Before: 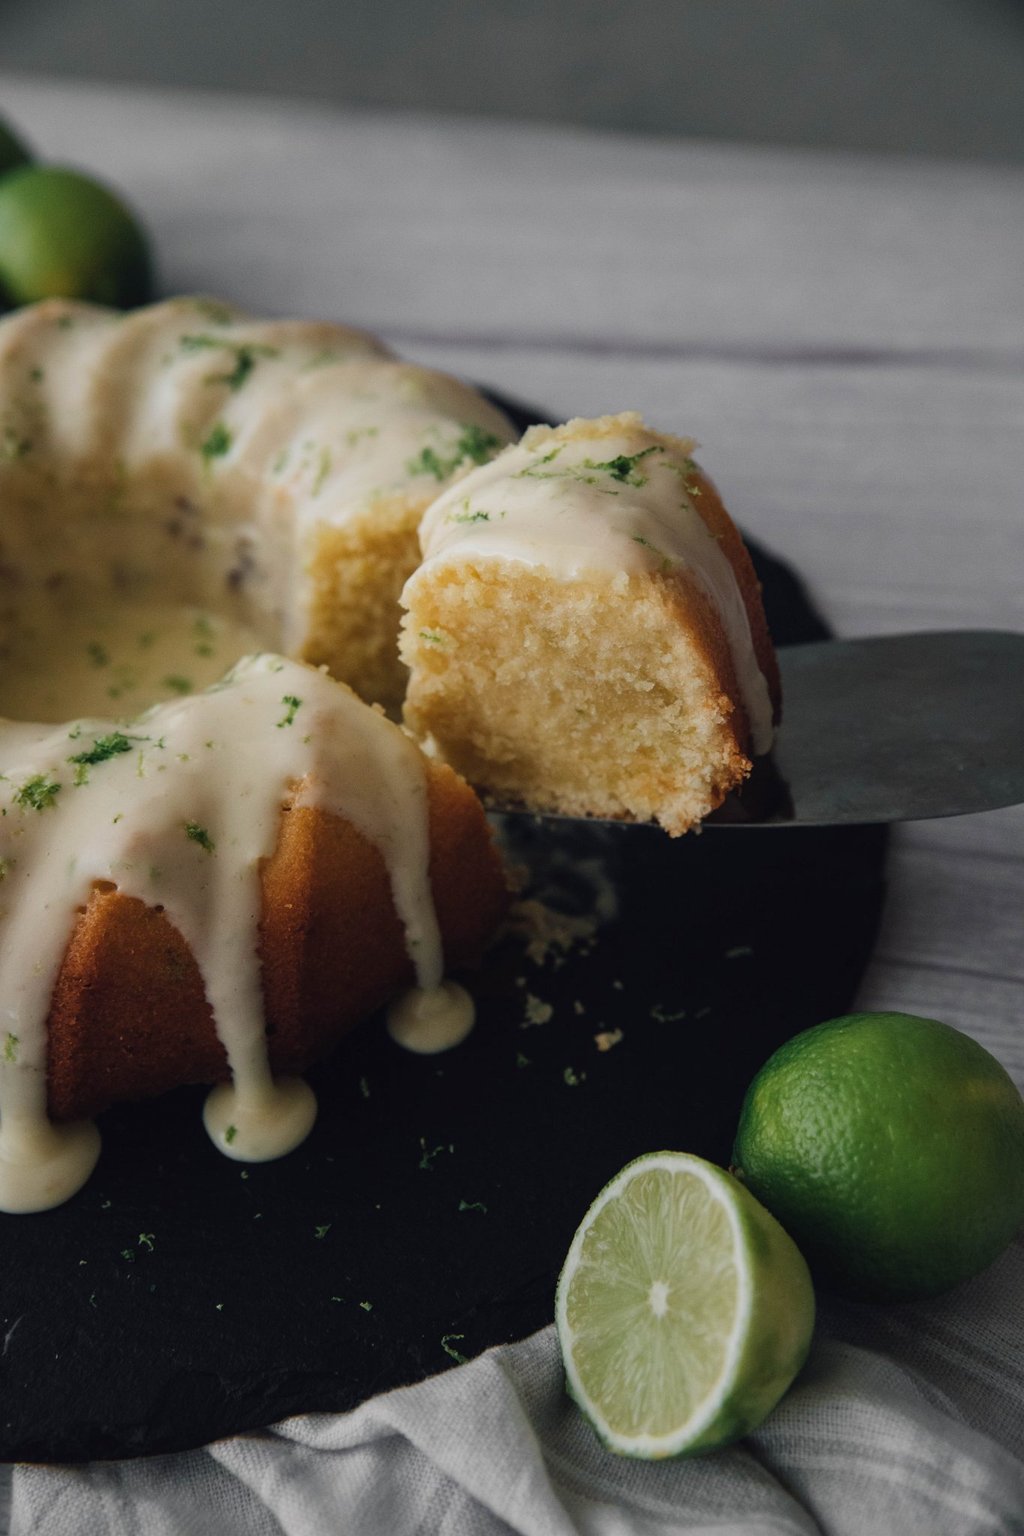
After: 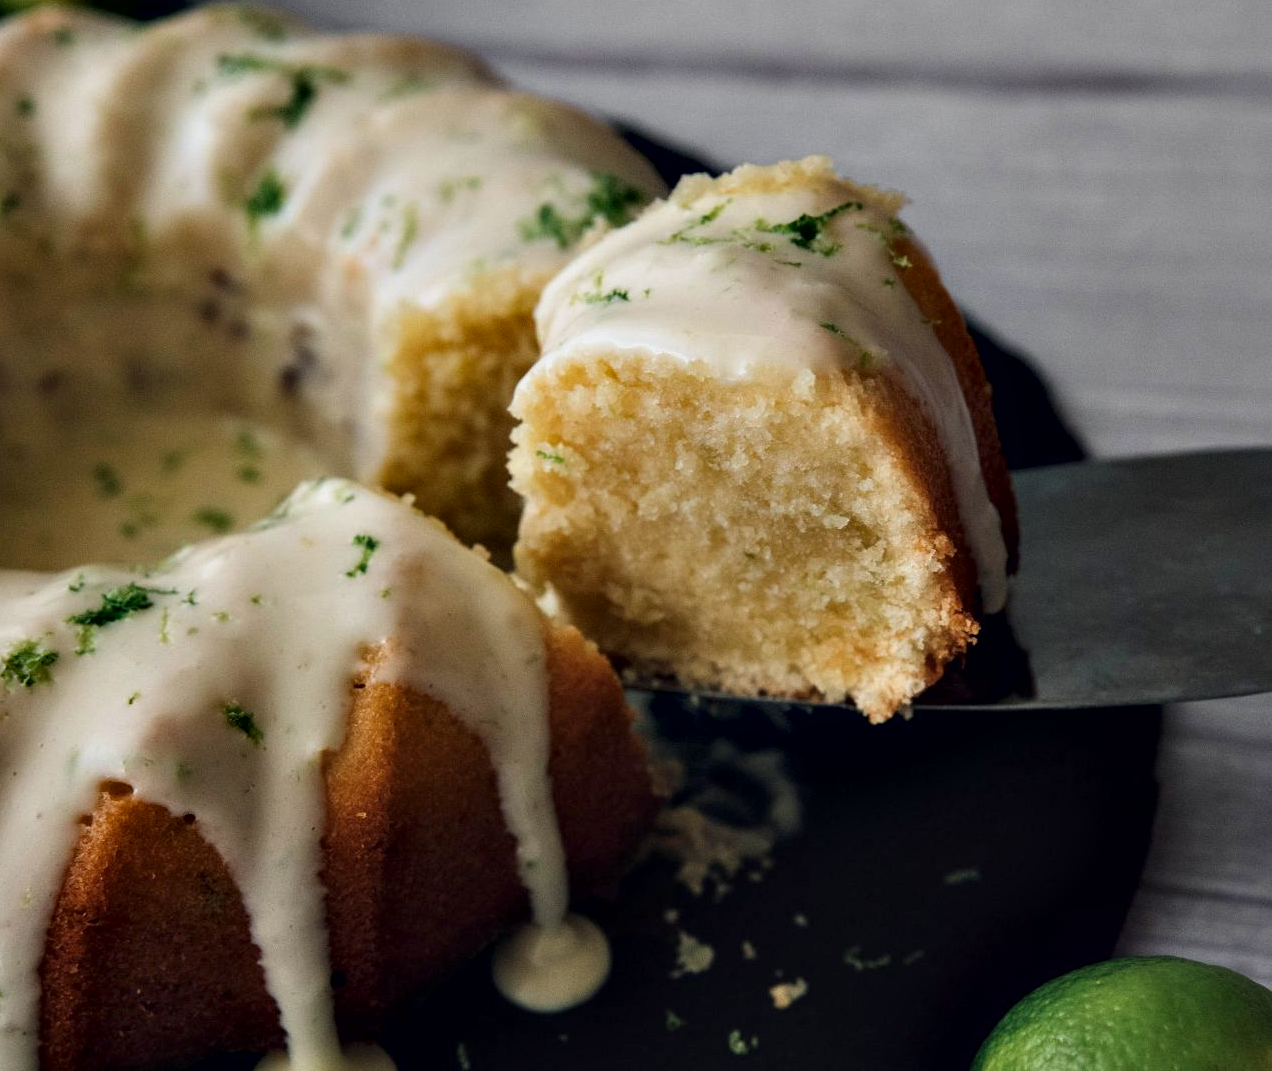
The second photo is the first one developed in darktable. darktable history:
contrast equalizer: octaves 7, y [[0.6 ×6], [0.55 ×6], [0 ×6], [0 ×6], [0 ×6]]
crop: left 1.744%, top 19.225%, right 5.069%, bottom 28.357%
